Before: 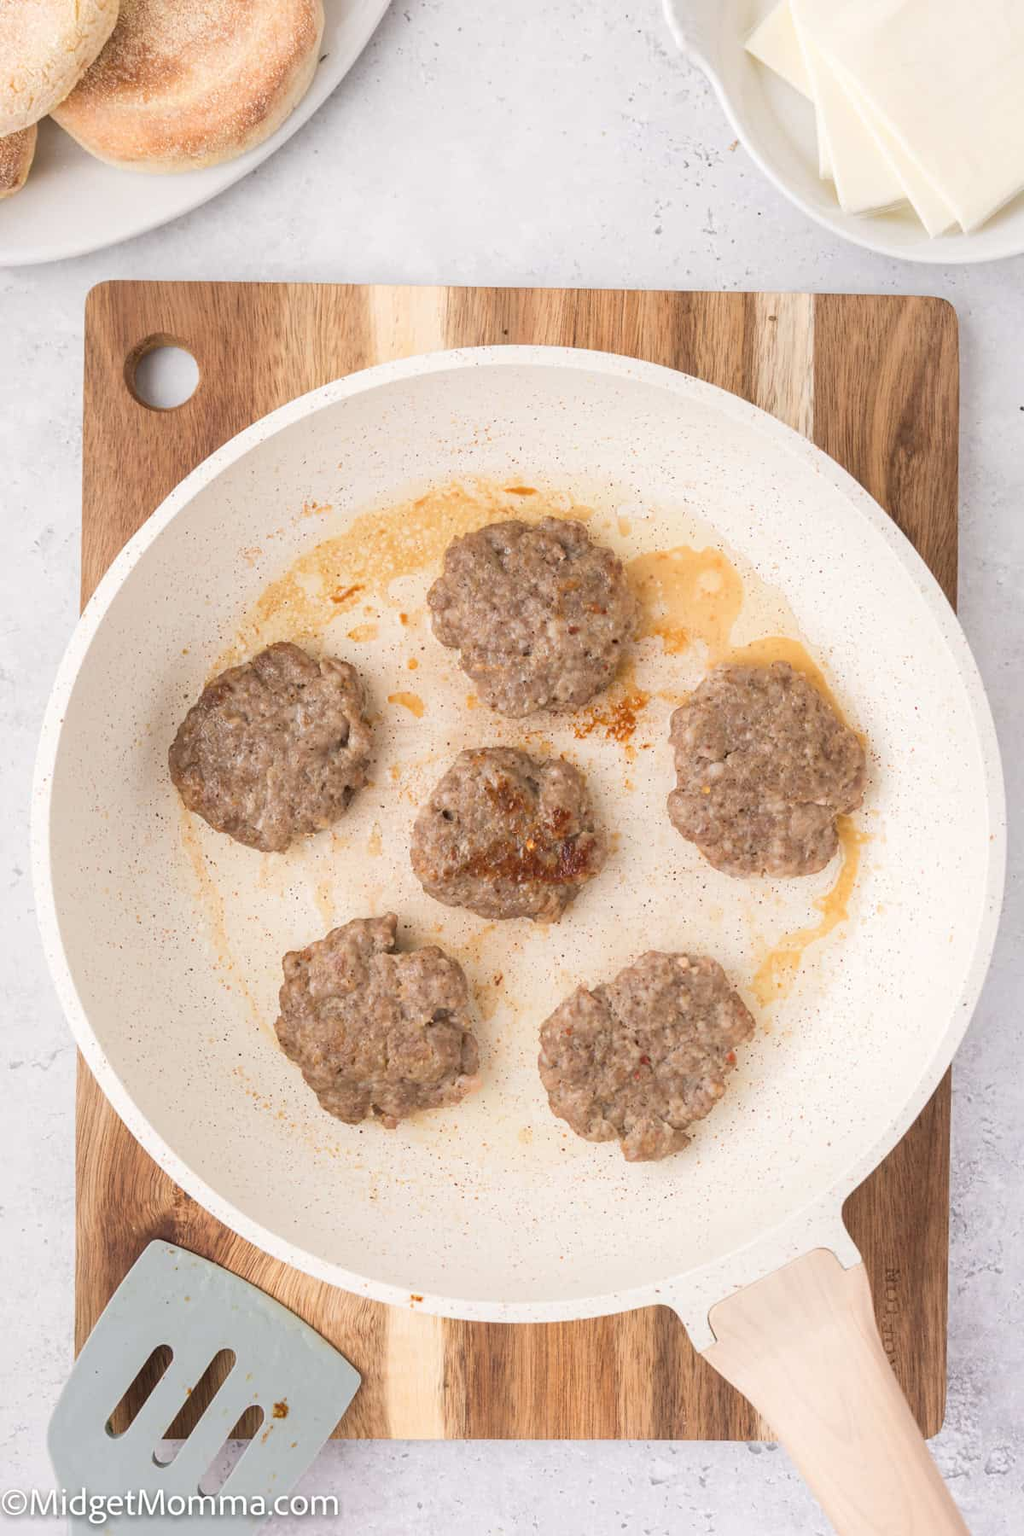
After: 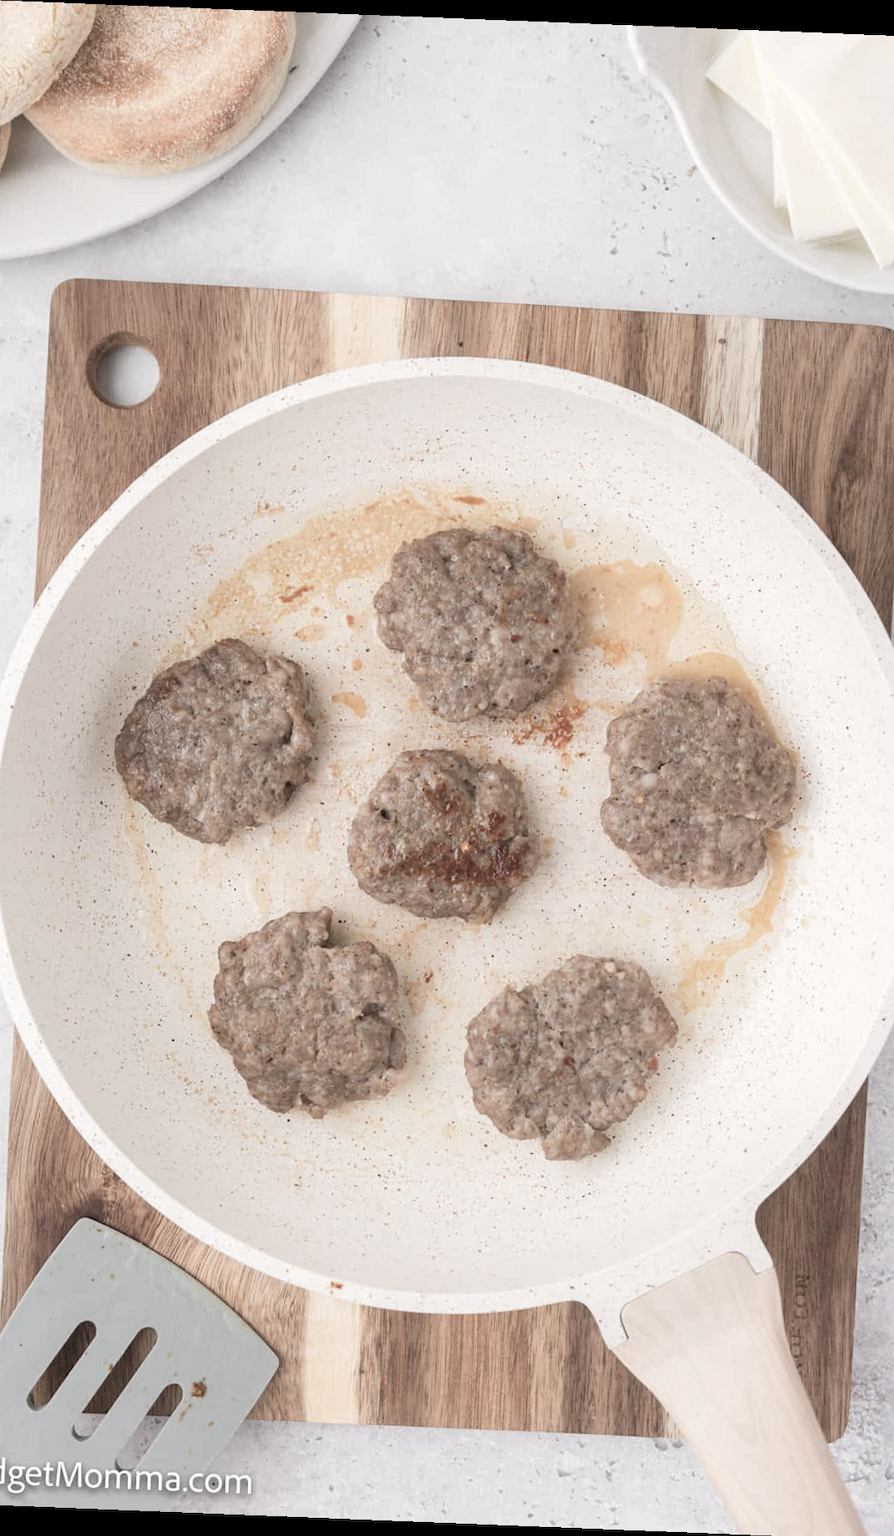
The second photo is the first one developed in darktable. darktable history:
rotate and perspective: rotation 2.27°, automatic cropping off
color balance rgb: linear chroma grading › global chroma -16.06%, perceptual saturation grading › global saturation -32.85%, global vibrance -23.56%
crop: left 7.598%, right 7.873%
